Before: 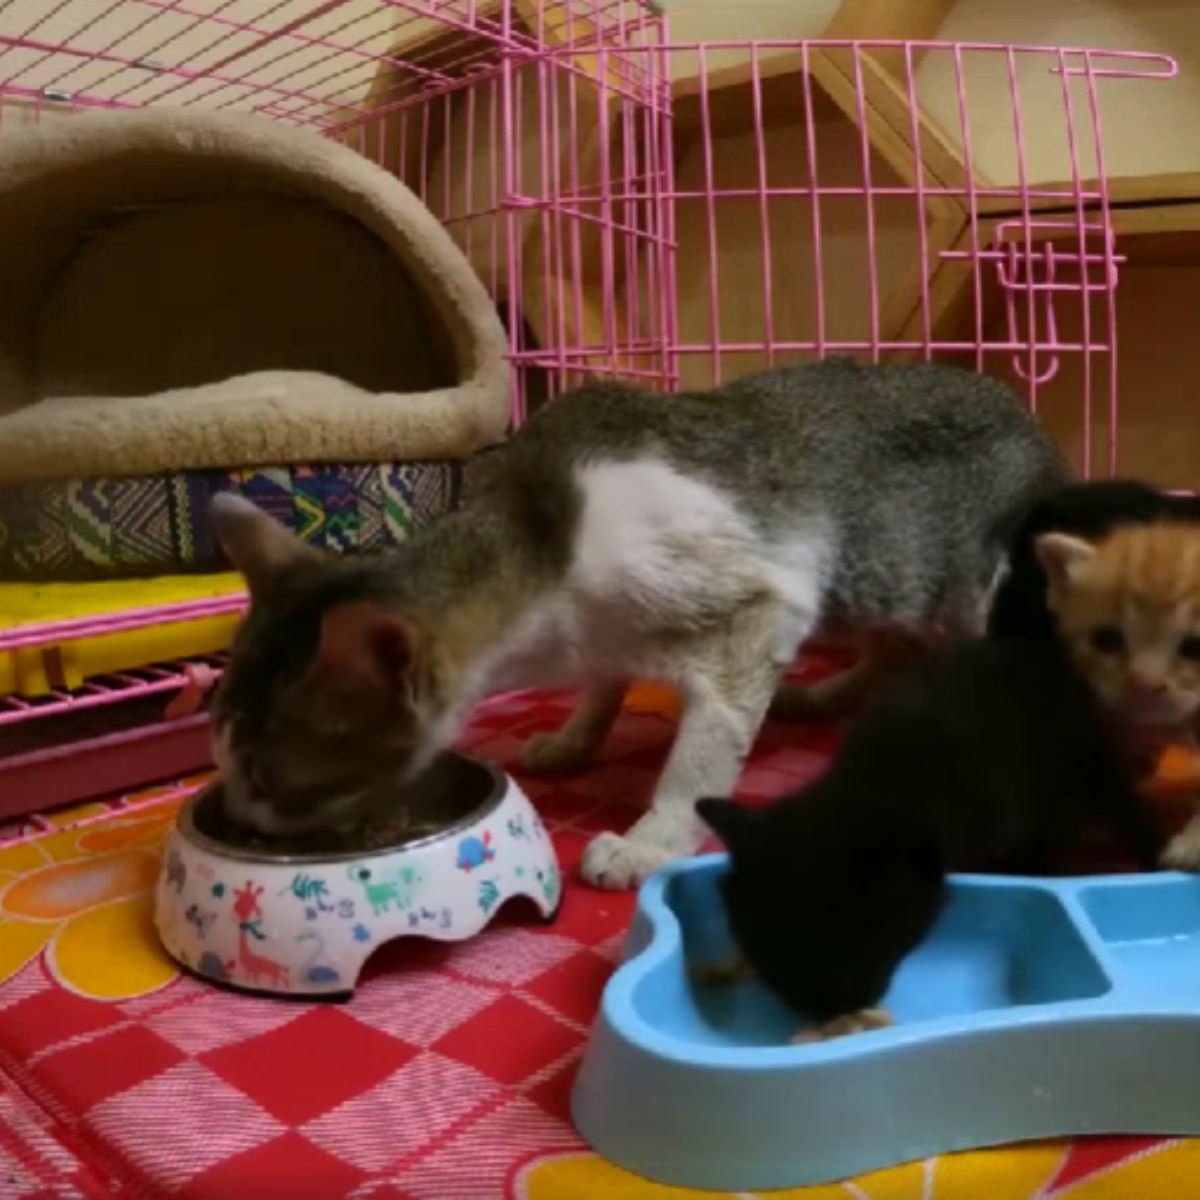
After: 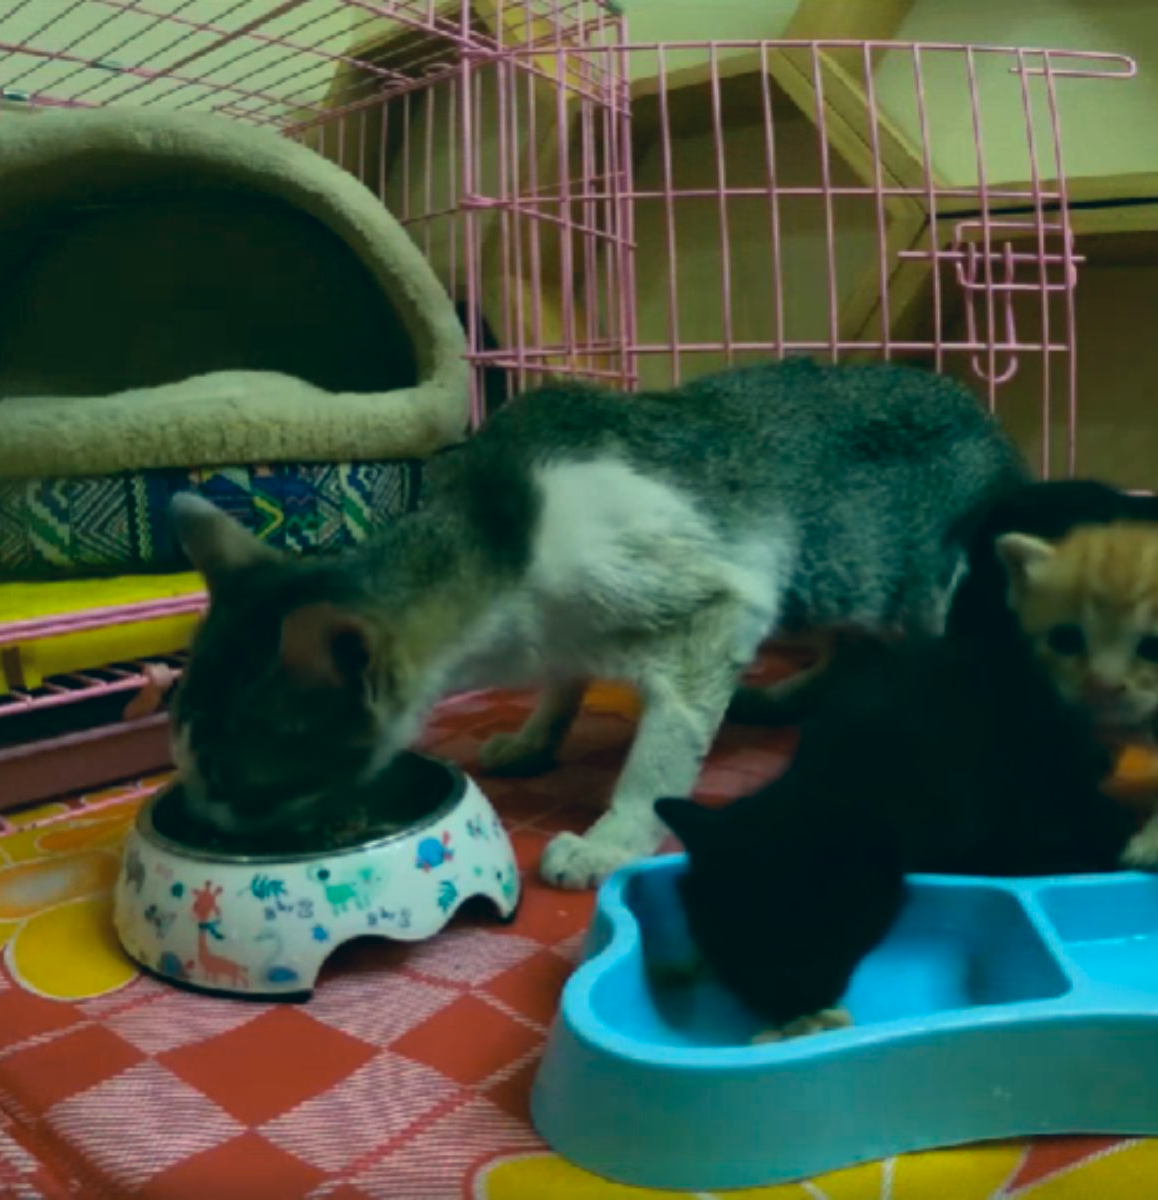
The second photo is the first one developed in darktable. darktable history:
color correction: highlights a* -19.58, highlights b* 9.8, shadows a* -20.09, shadows b* -11.27
crop and rotate: left 3.452%
